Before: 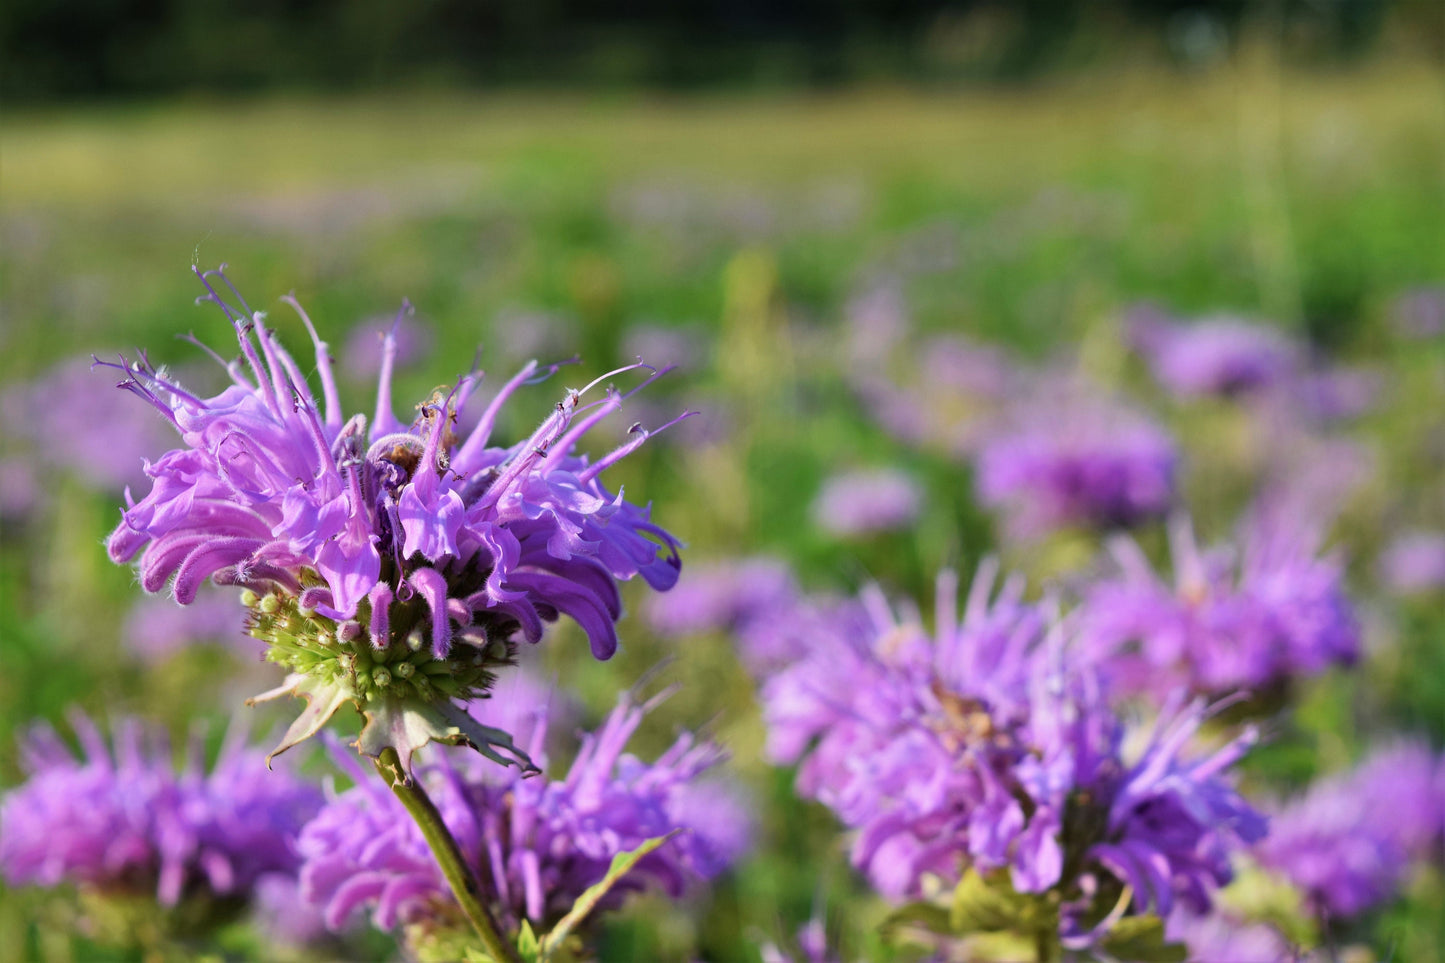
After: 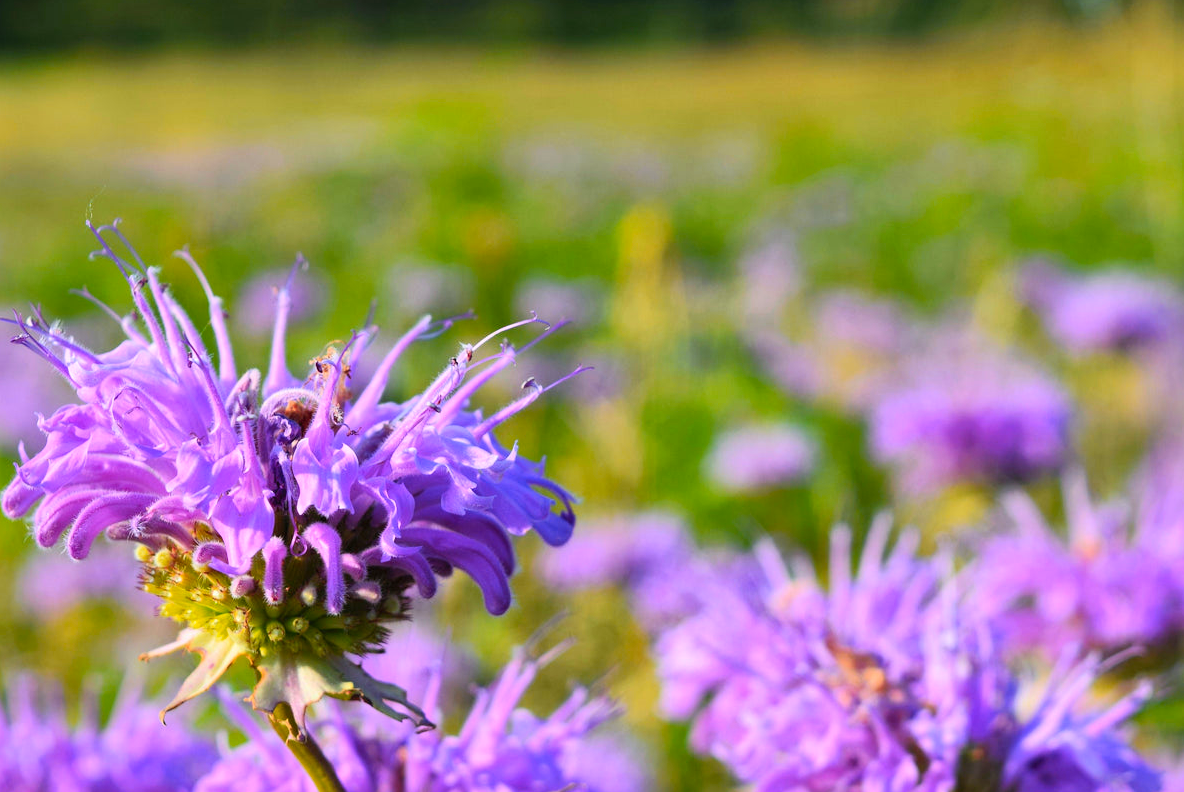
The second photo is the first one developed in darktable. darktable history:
contrast brightness saturation: contrast 0.201, brightness 0.159, saturation 0.227
shadows and highlights: shadows 29.9
crop and rotate: left 7.38%, top 4.705%, right 10.616%, bottom 13.028%
color zones: curves: ch1 [(0.24, 0.629) (0.75, 0.5)]; ch2 [(0.255, 0.454) (0.745, 0.491)]
